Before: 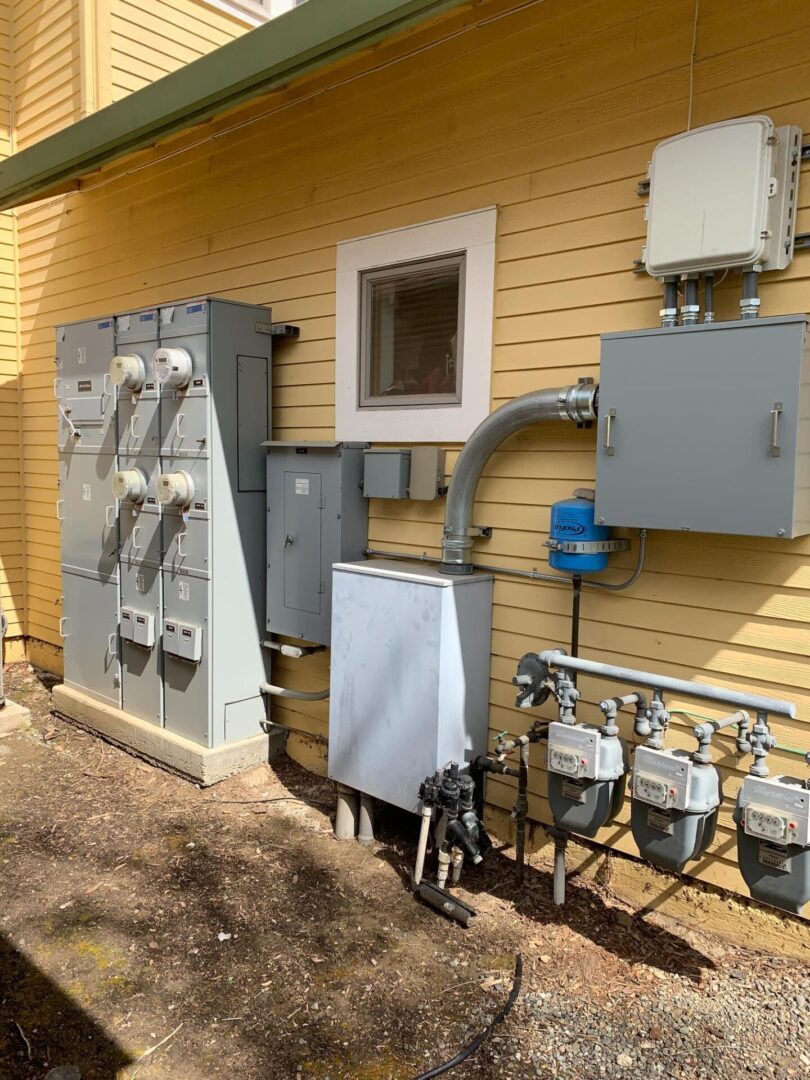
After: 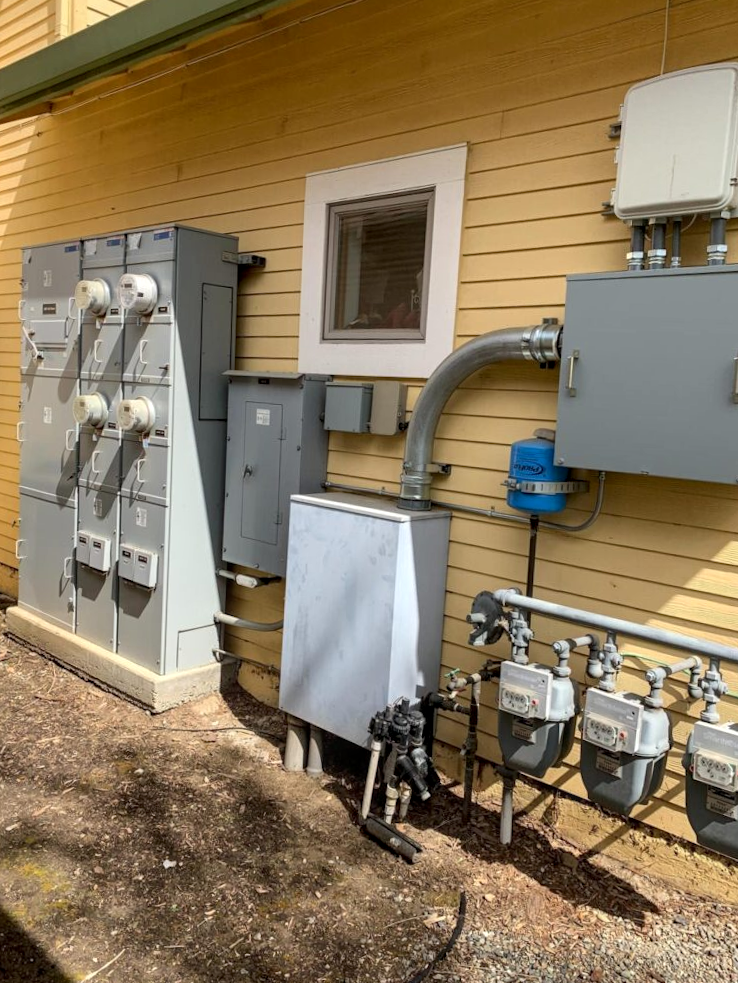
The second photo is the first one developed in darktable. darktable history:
local contrast: on, module defaults
crop and rotate: angle -2.01°, left 3.082%, top 4.099%, right 1.573%, bottom 0.646%
